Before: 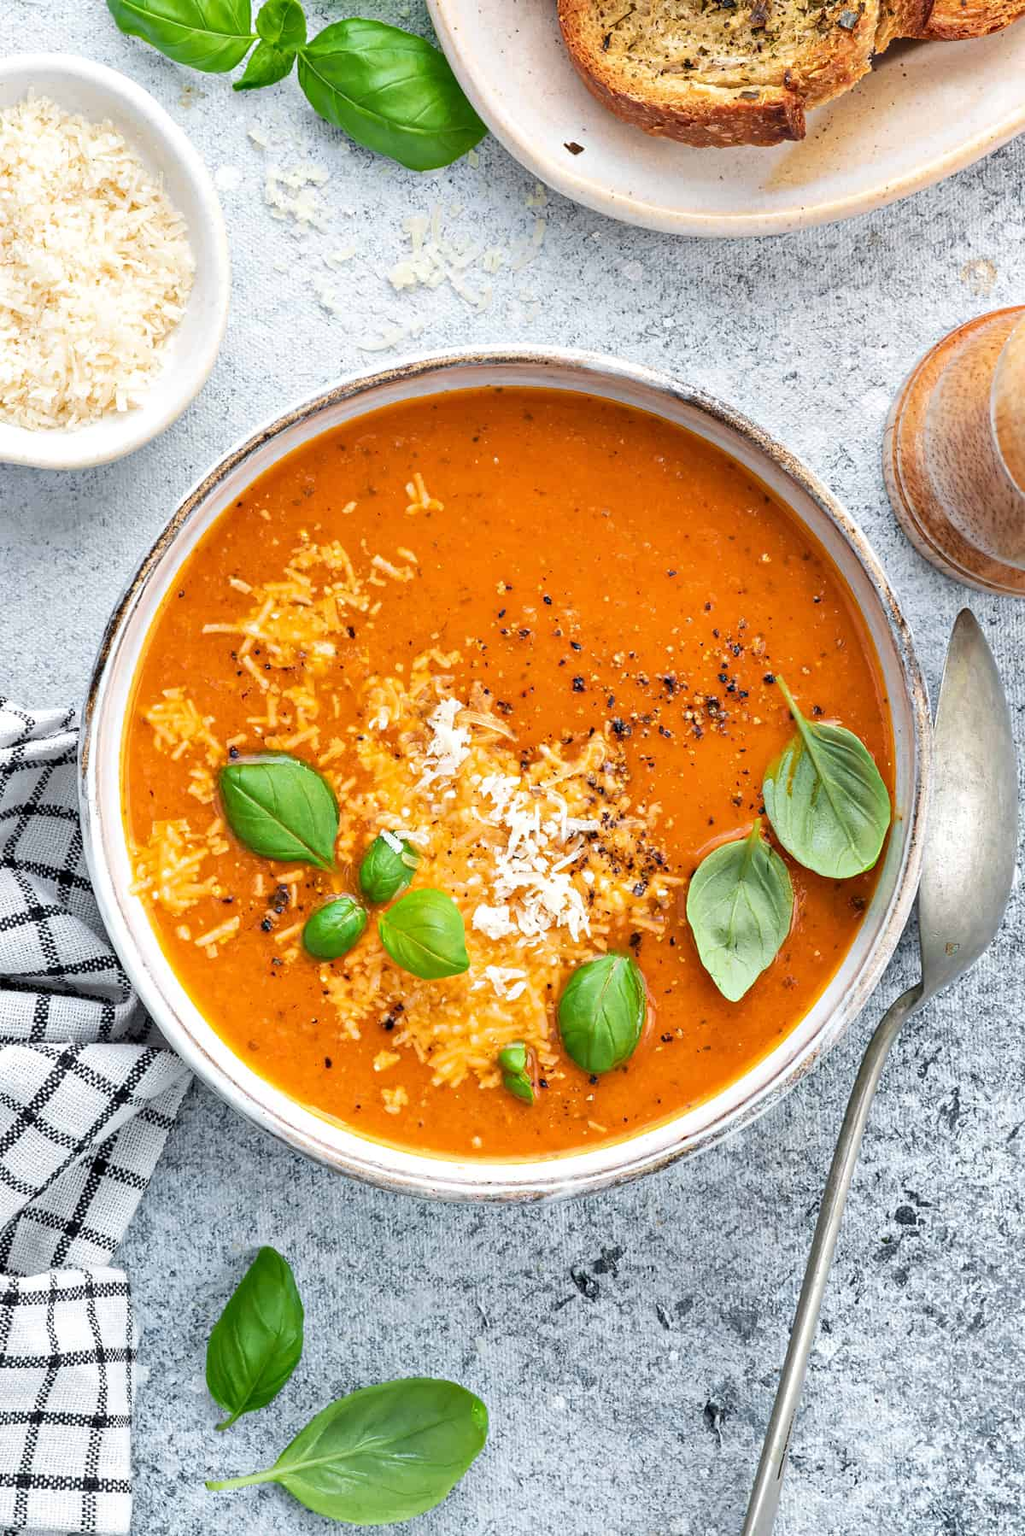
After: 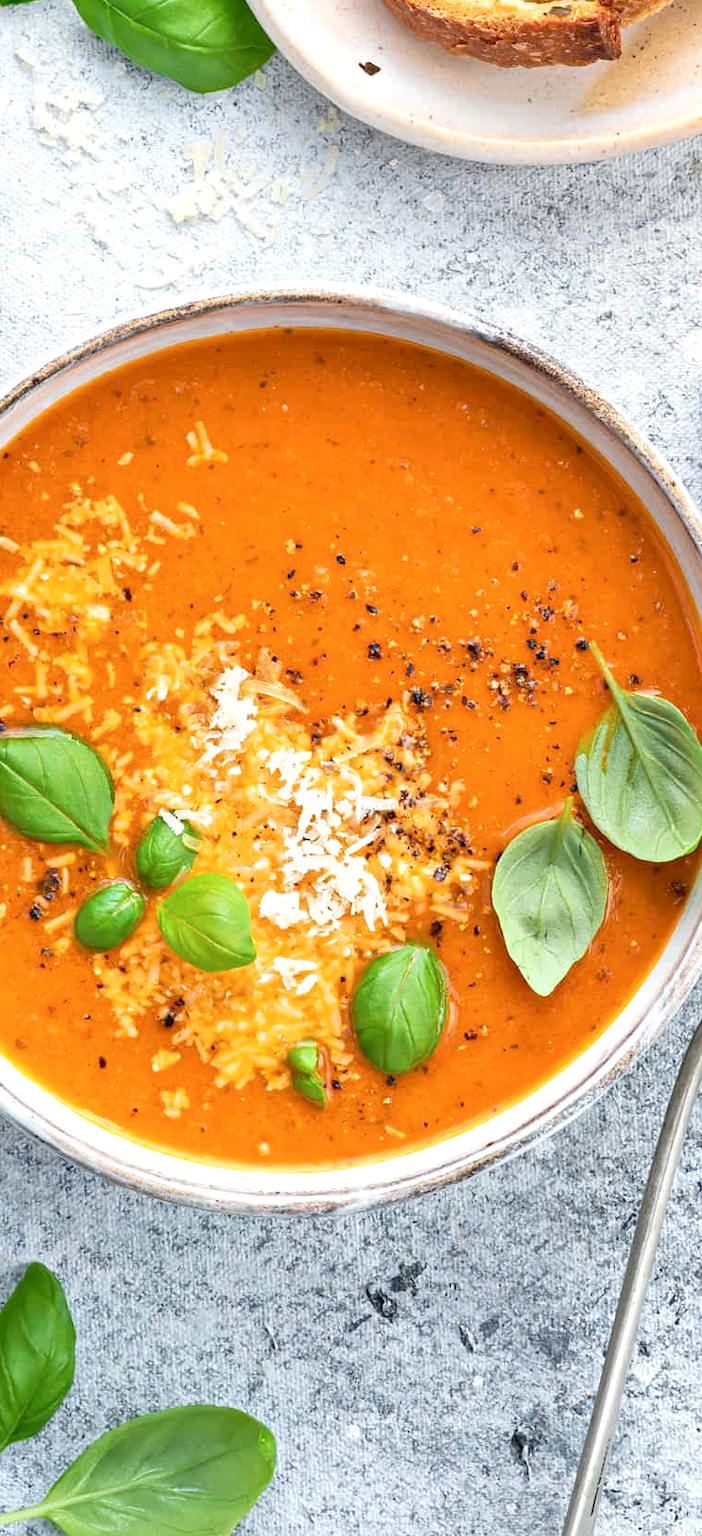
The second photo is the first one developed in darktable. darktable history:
crop and rotate: left 22.864%, top 5.627%, right 14.09%, bottom 2.353%
exposure: black level correction 0.005, exposure 0.415 EV, compensate highlight preservation false
contrast brightness saturation: contrast -0.098, saturation -0.084
contrast equalizer: octaves 7, y [[0.528, 0.548, 0.563, 0.562, 0.546, 0.526], [0.55 ×6], [0 ×6], [0 ×6], [0 ×6]], mix -0.199
